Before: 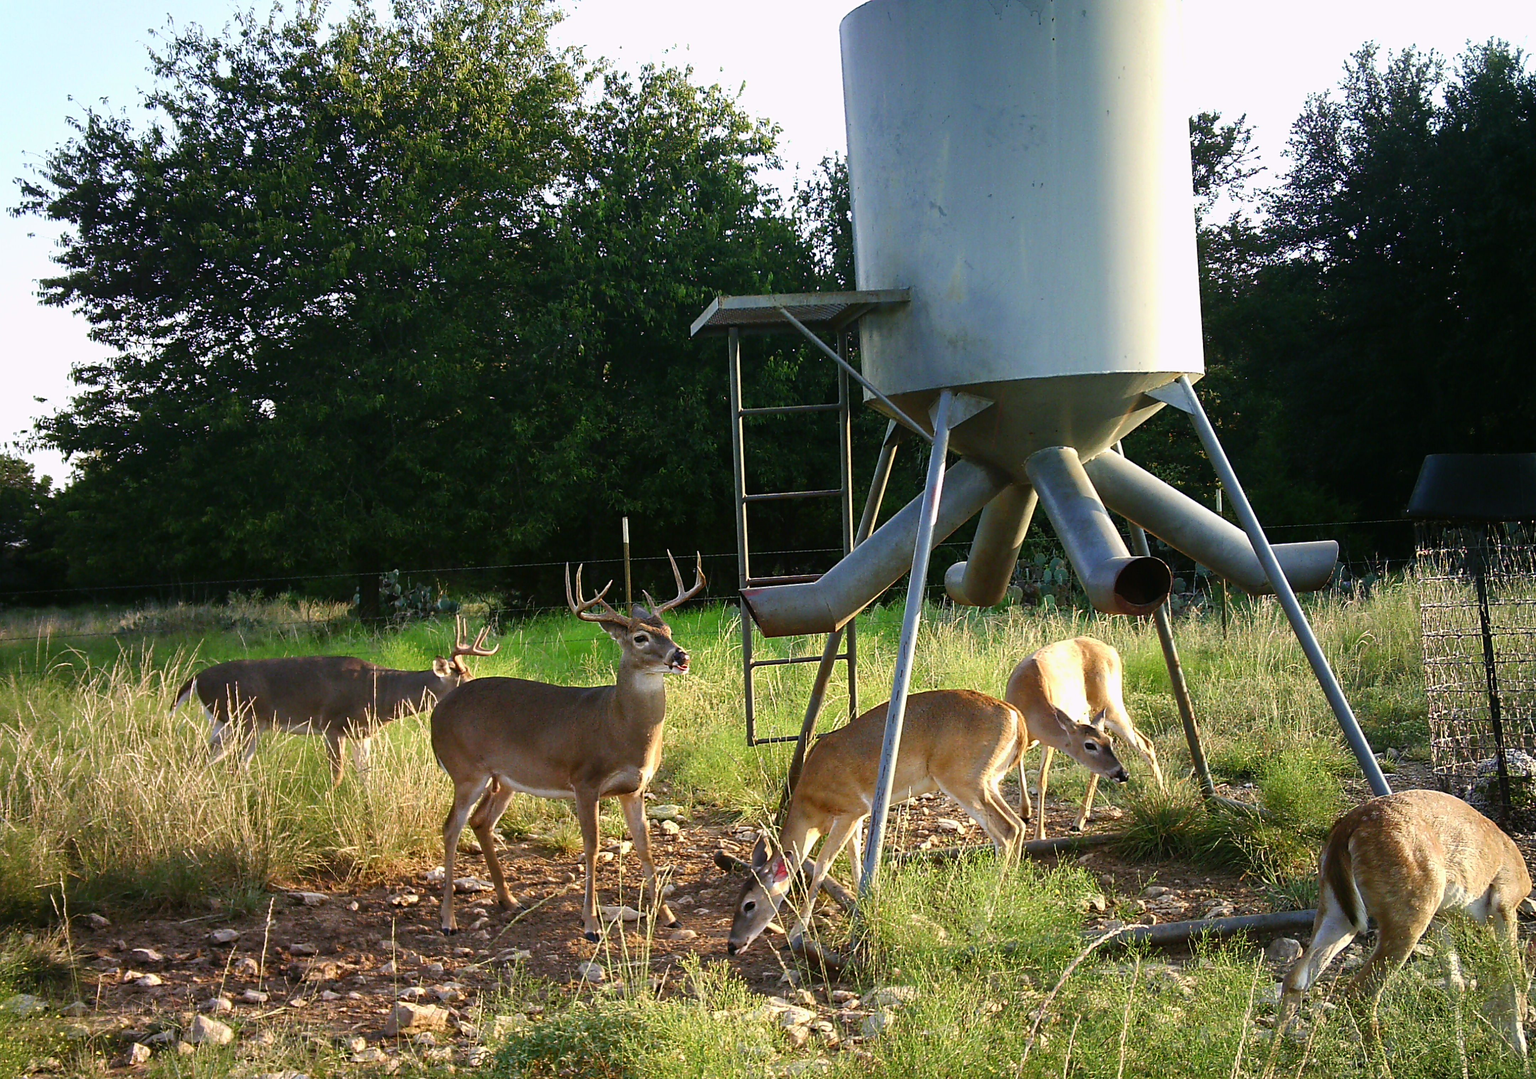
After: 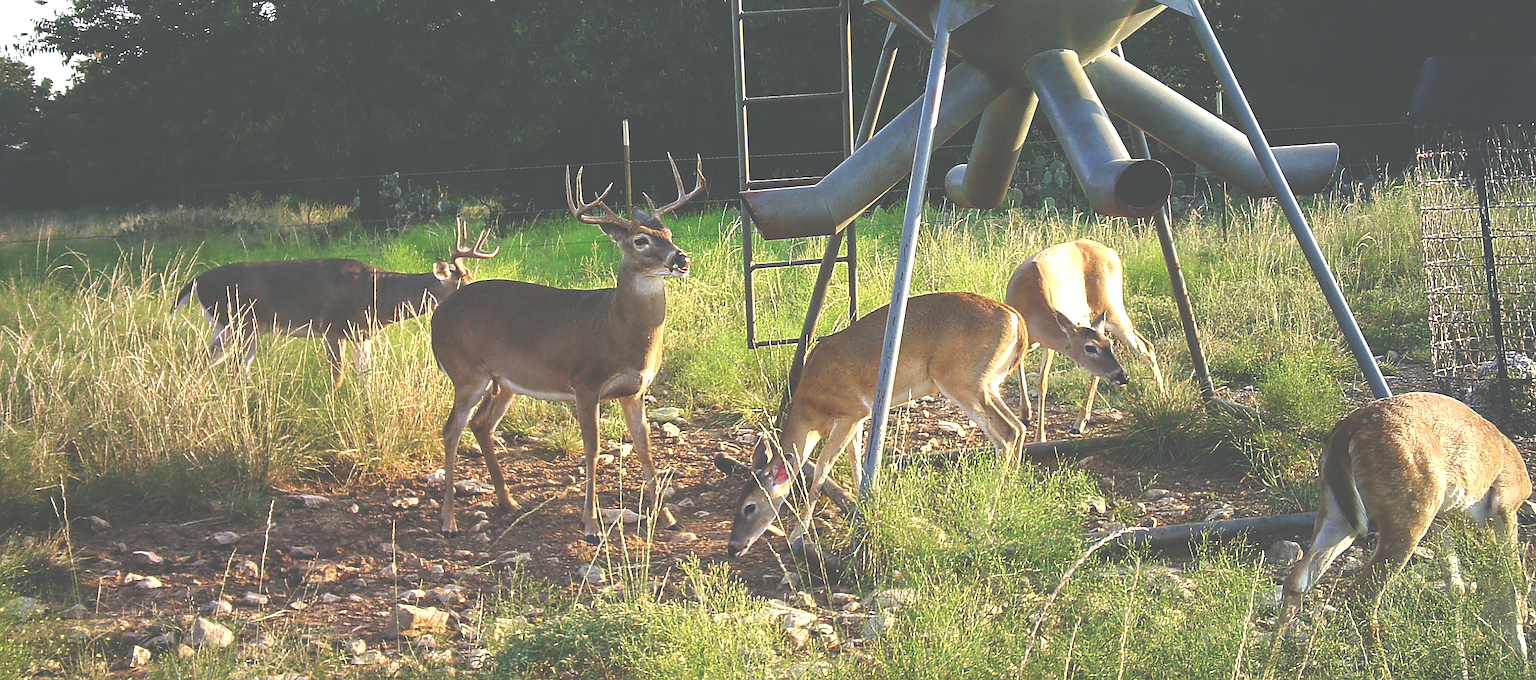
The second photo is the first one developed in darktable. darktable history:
sharpen: on, module defaults
exposure: black level correction -0.086, compensate highlight preservation false
crop and rotate: top 36.873%
color balance rgb: shadows lift › chroma 2.016%, shadows lift › hue 248.35°, perceptual saturation grading › global saturation 0.519%, global vibrance 30.192%, contrast 9.604%
local contrast: highlights 103%, shadows 99%, detail 120%, midtone range 0.2
